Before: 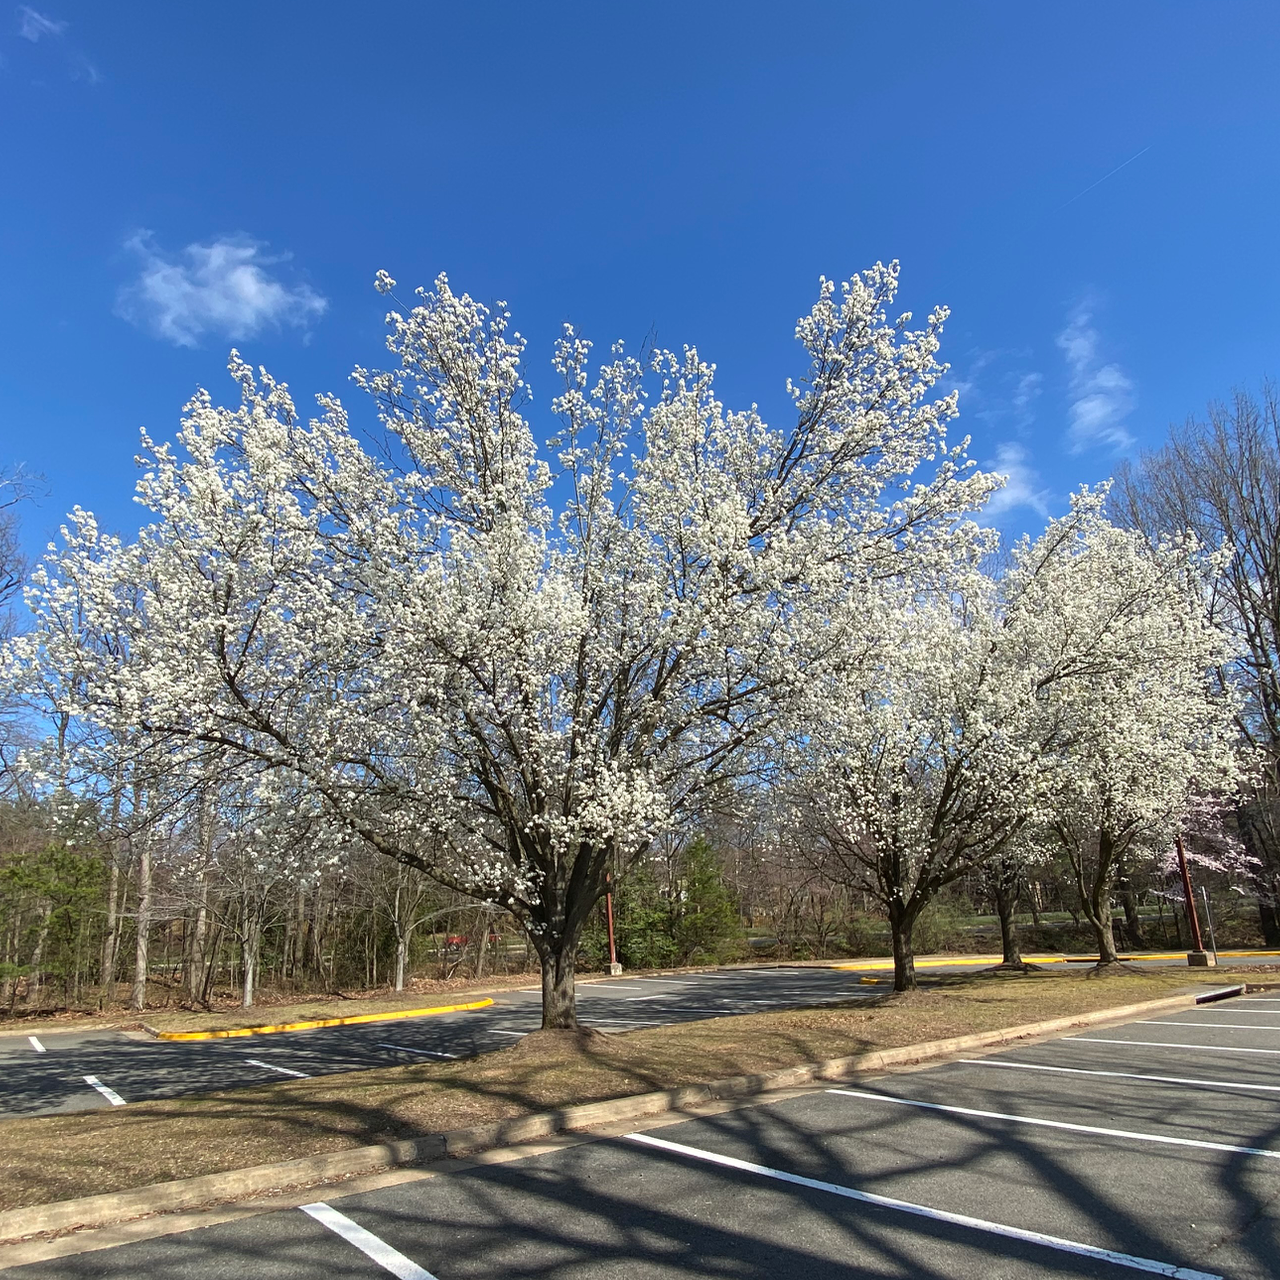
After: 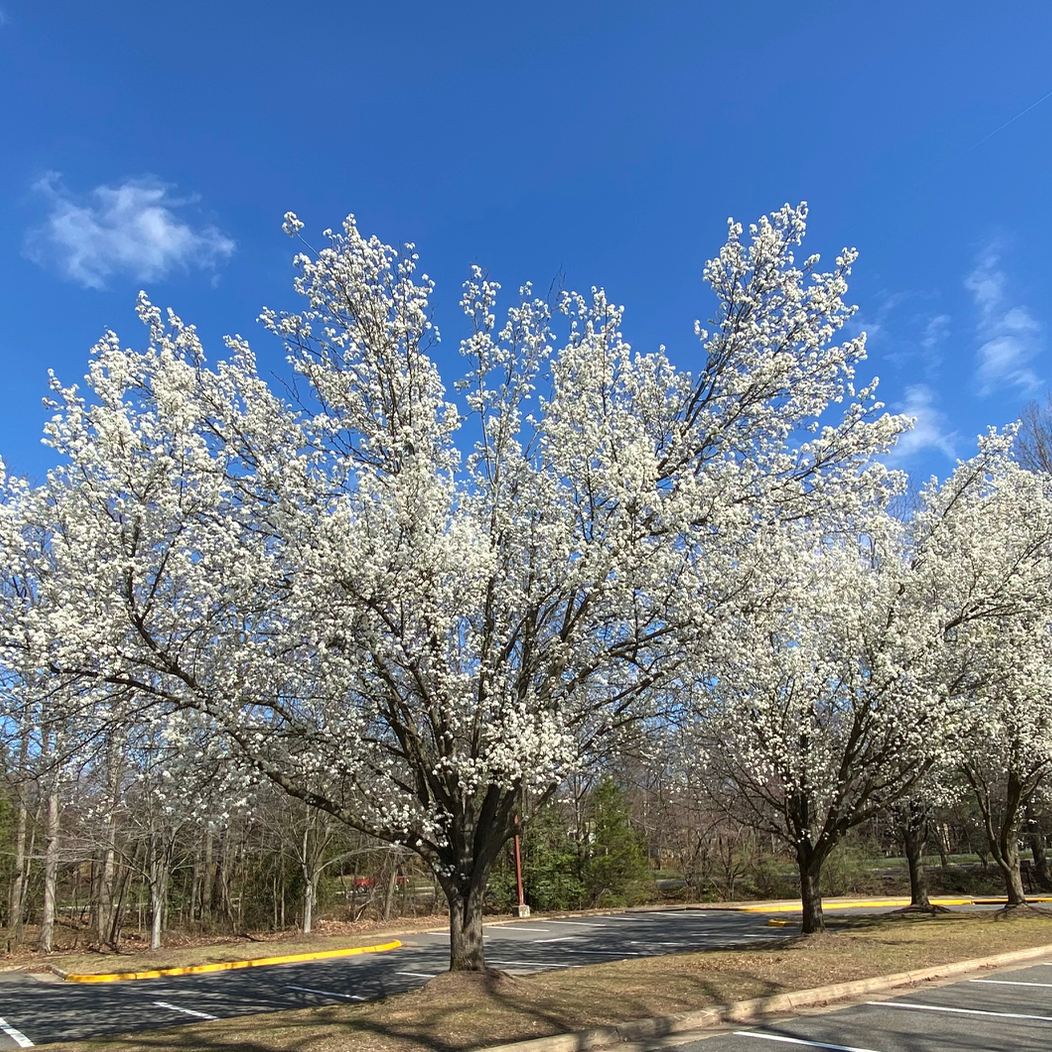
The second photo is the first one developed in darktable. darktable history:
tone equalizer: on, module defaults
crop and rotate: left 7.196%, top 4.574%, right 10.605%, bottom 13.178%
